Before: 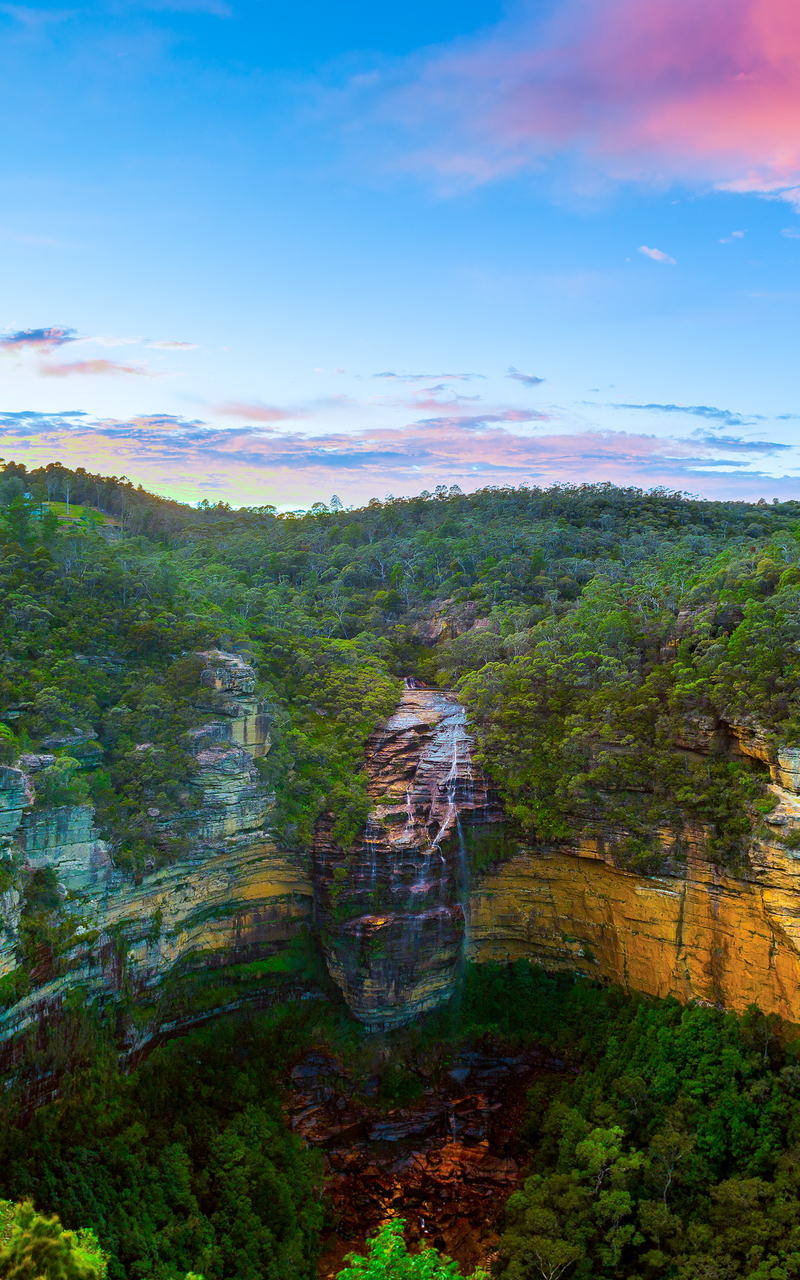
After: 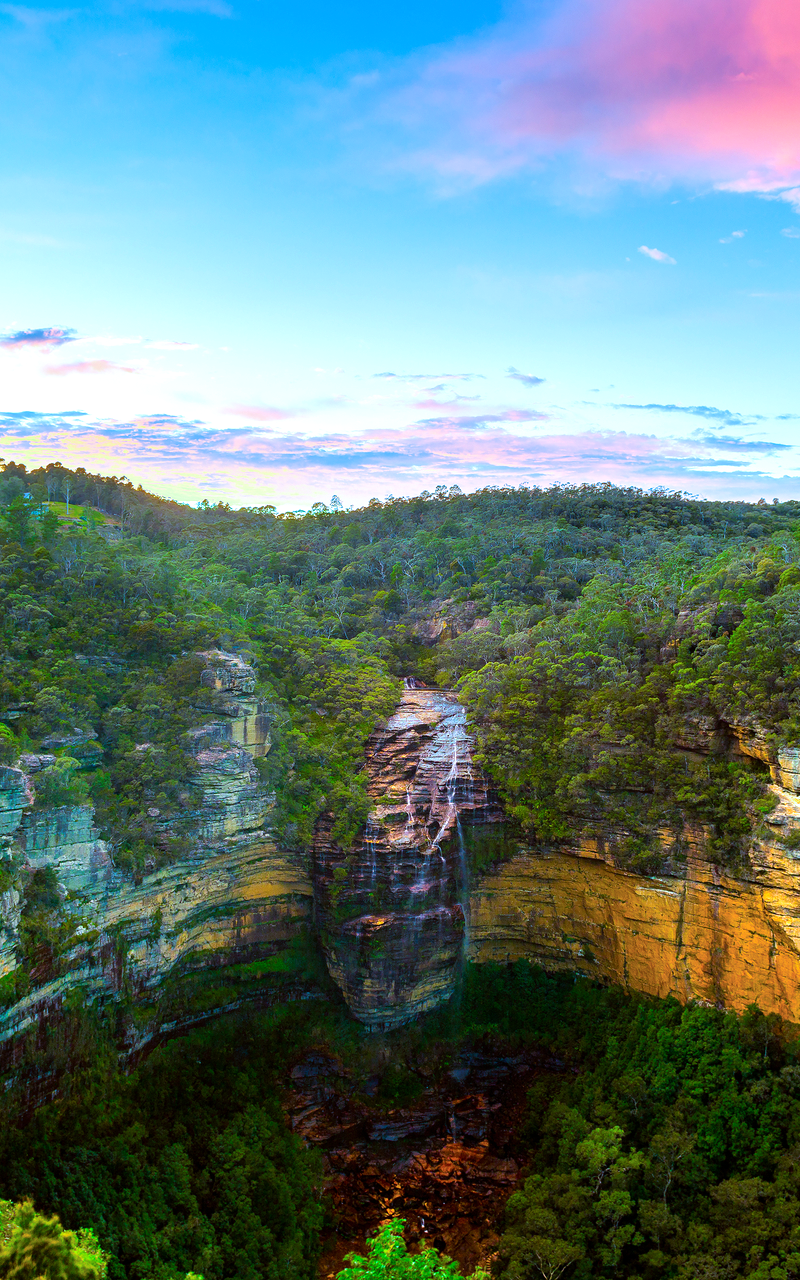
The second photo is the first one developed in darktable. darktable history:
tone equalizer: -8 EV -0.419 EV, -7 EV -0.42 EV, -6 EV -0.322 EV, -5 EV -0.228 EV, -3 EV 0.225 EV, -2 EV 0.317 EV, -1 EV 0.374 EV, +0 EV 0.433 EV
